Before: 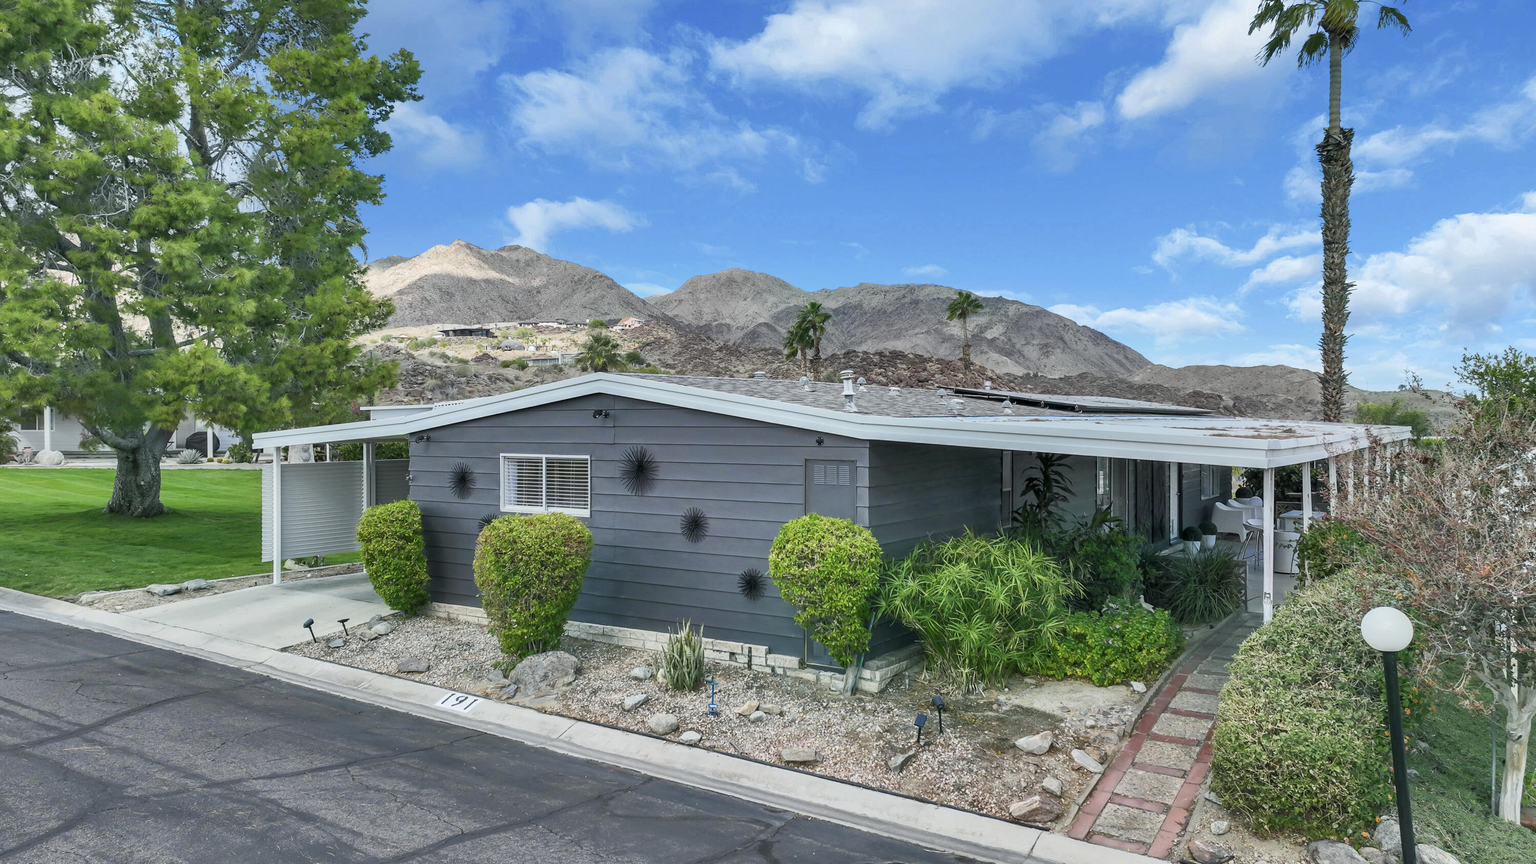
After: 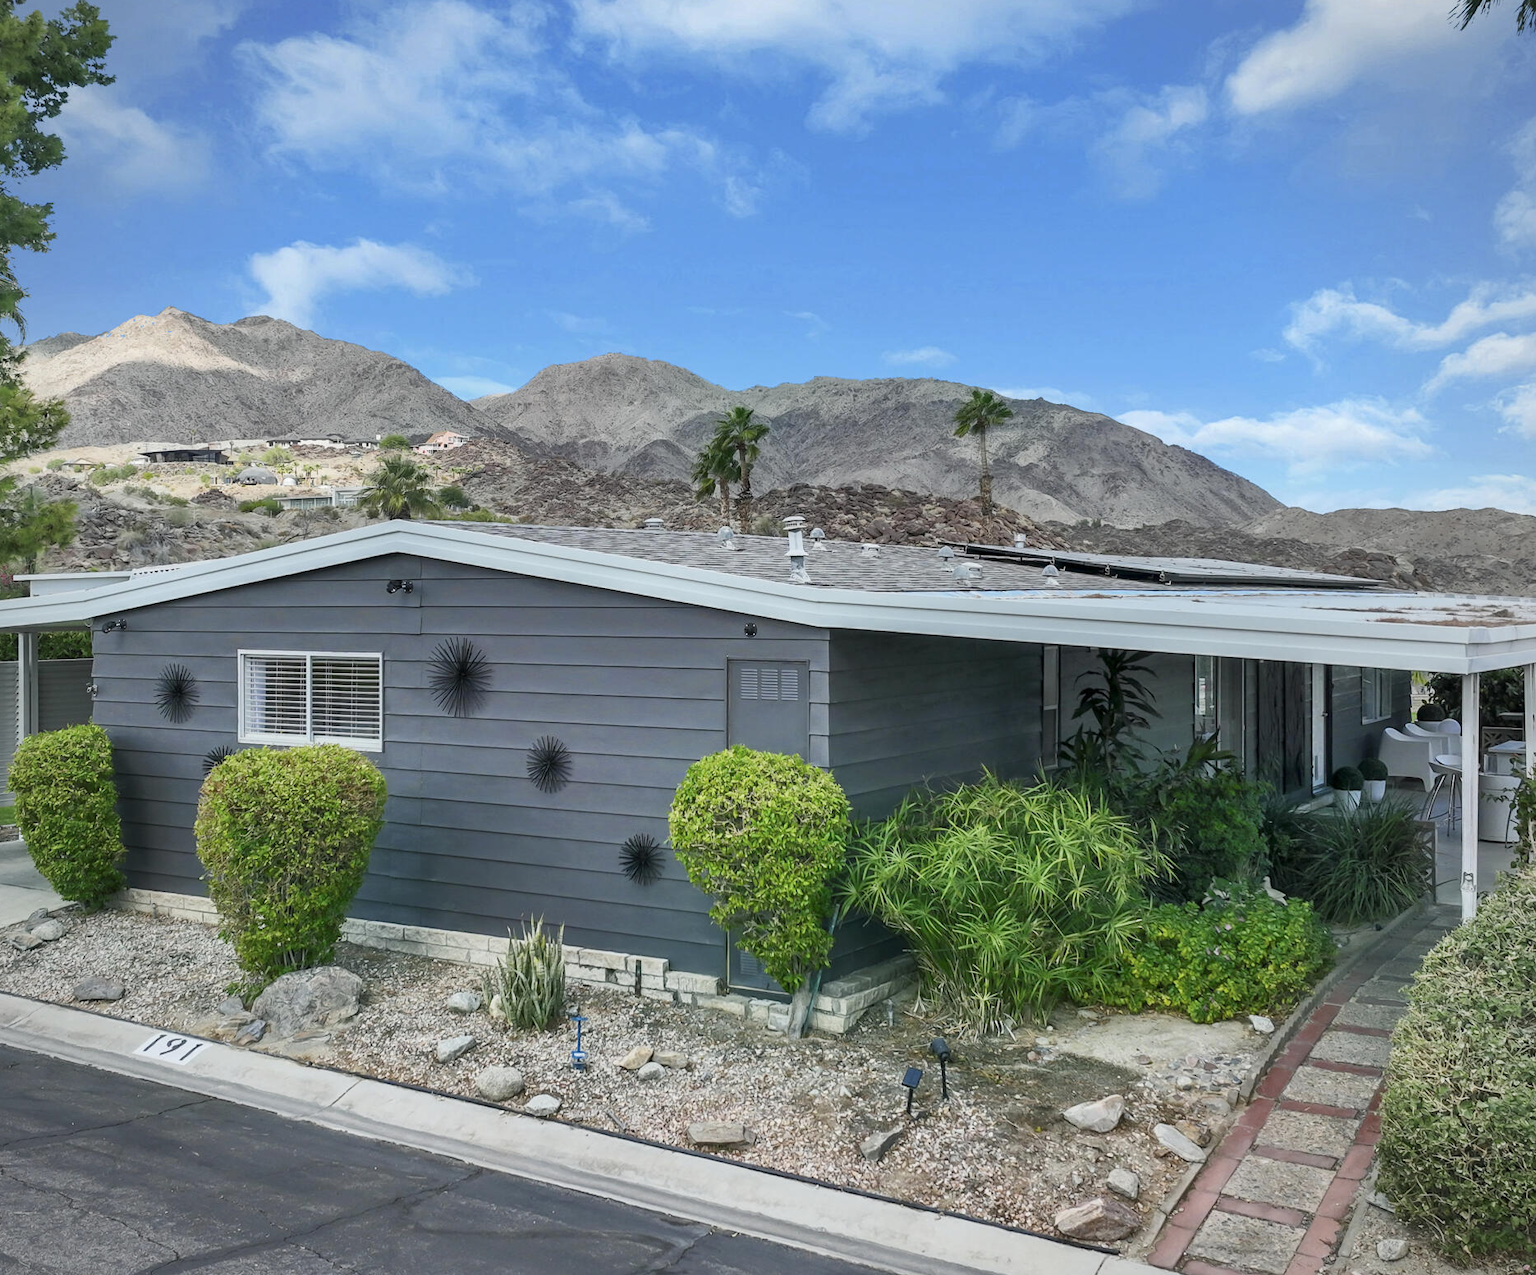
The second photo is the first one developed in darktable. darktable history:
crop and rotate: left 22.918%, top 5.629%, right 14.711%, bottom 2.247%
vignetting: fall-off radius 93.87%
